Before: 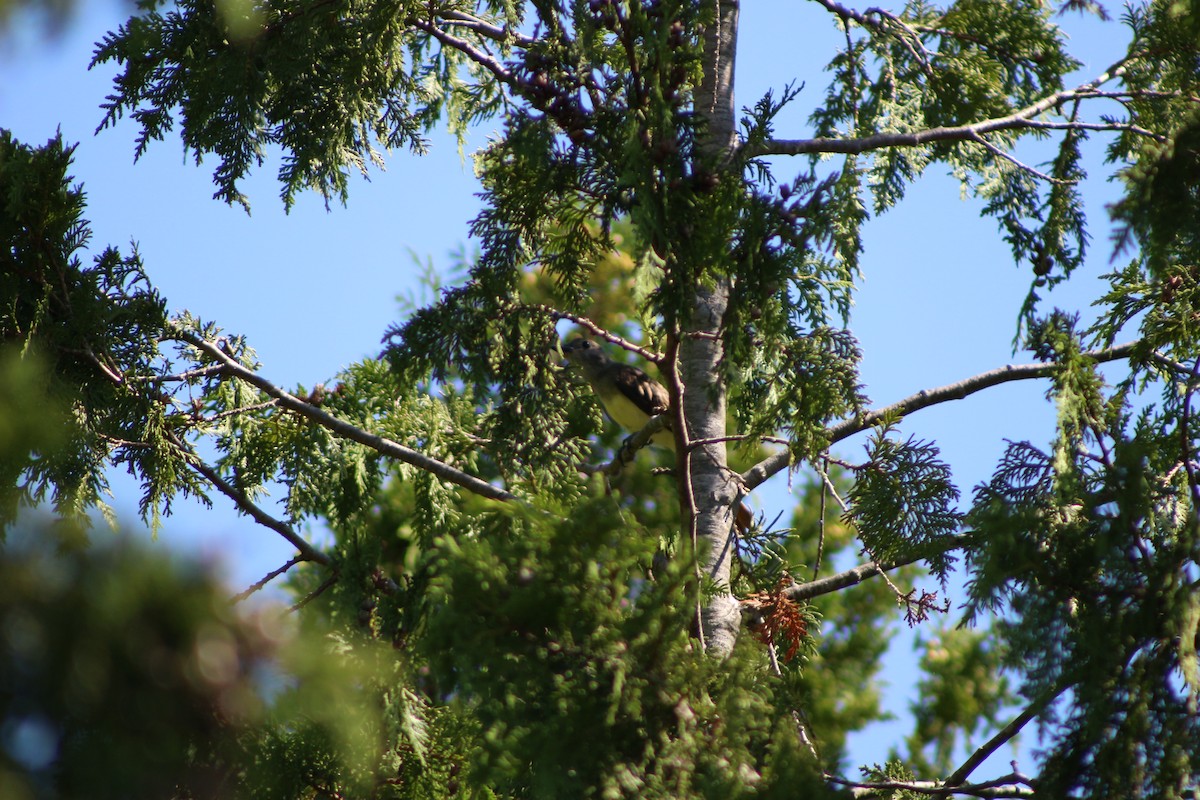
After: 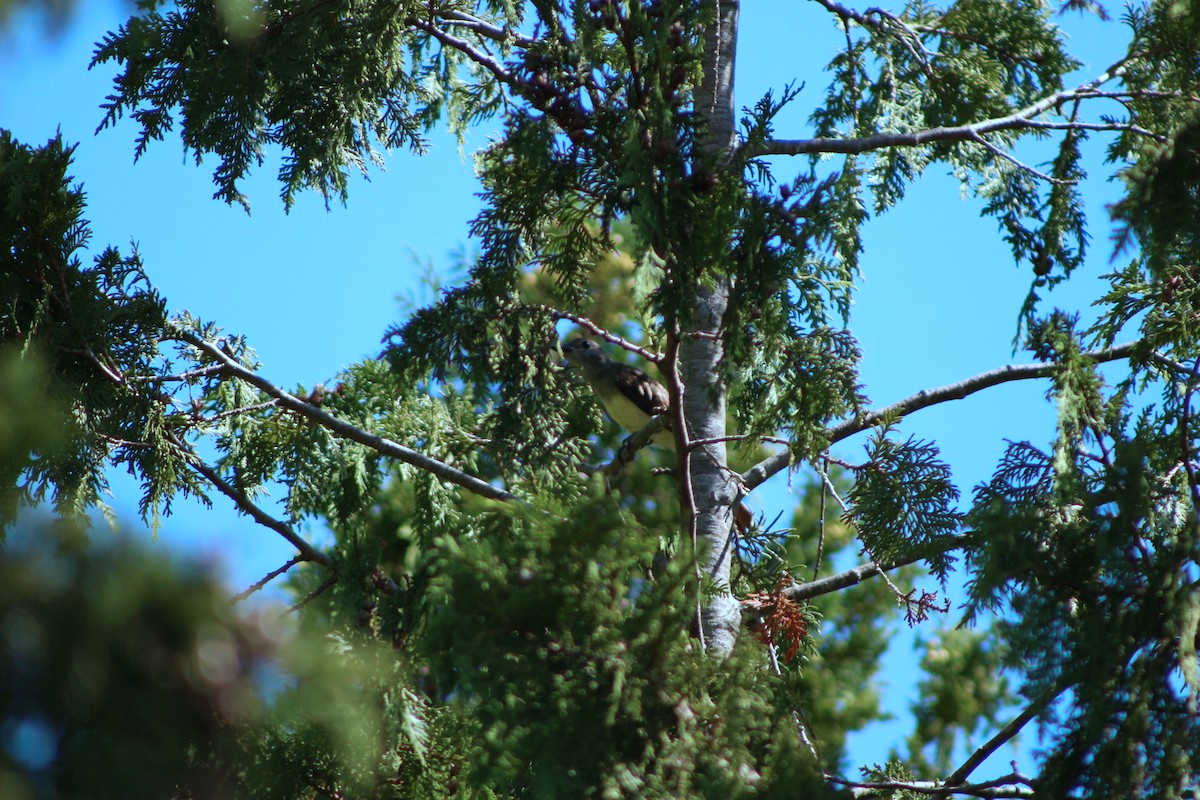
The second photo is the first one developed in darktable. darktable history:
color correction: highlights a* -9.35, highlights b* -23.15
levels: levels [0, 0.498, 1]
